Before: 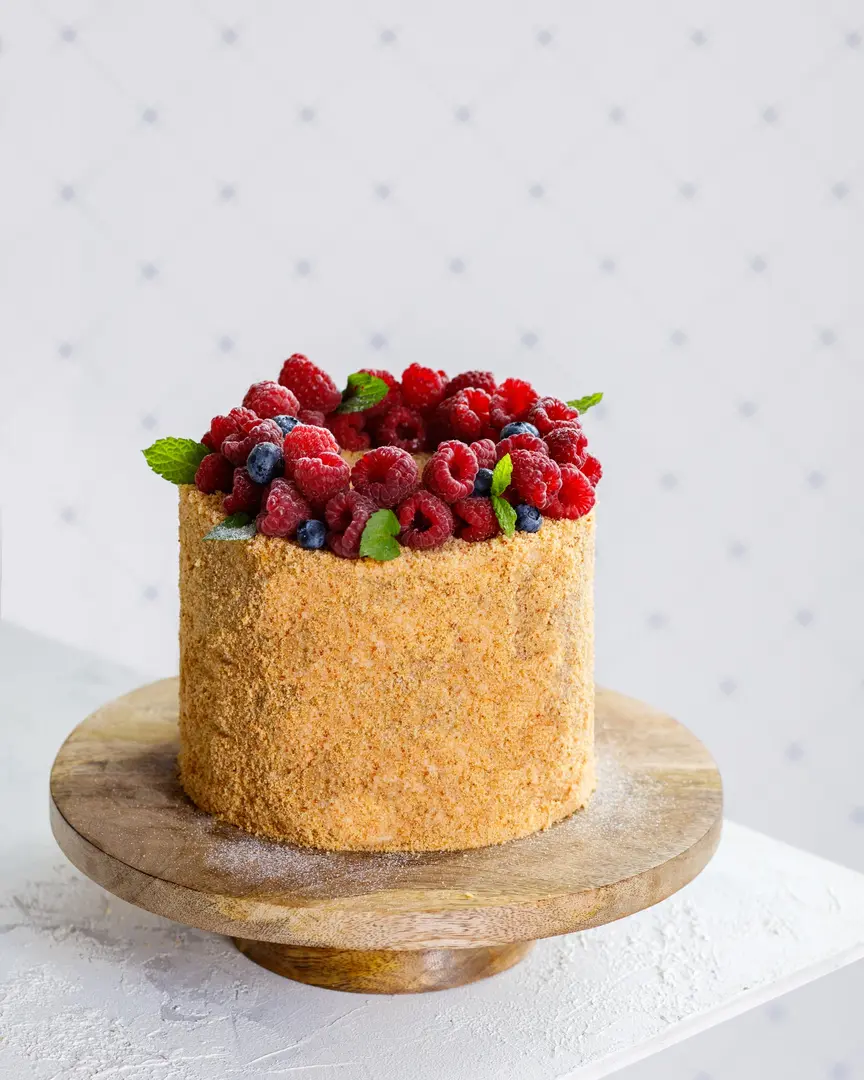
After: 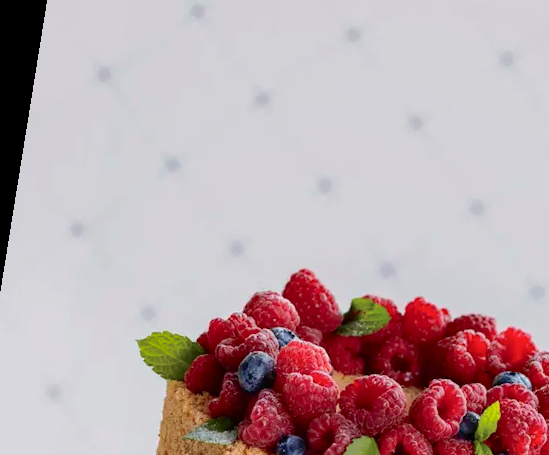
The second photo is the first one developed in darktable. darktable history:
rotate and perspective: rotation 9.12°, automatic cropping off
crop: left 10.121%, top 10.631%, right 36.218%, bottom 51.526%
shadows and highlights: on, module defaults
tone curve: curves: ch0 [(0, 0) (0.105, 0.068) (0.181, 0.14) (0.28, 0.259) (0.384, 0.404) (0.485, 0.531) (0.638, 0.681) (0.87, 0.883) (1, 0.977)]; ch1 [(0, 0) (0.161, 0.092) (0.35, 0.33) (0.379, 0.401) (0.456, 0.469) (0.501, 0.499) (0.516, 0.524) (0.562, 0.569) (0.635, 0.646) (1, 1)]; ch2 [(0, 0) (0.371, 0.362) (0.437, 0.437) (0.5, 0.5) (0.53, 0.524) (0.56, 0.561) (0.622, 0.606) (1, 1)], color space Lab, independent channels, preserve colors none
